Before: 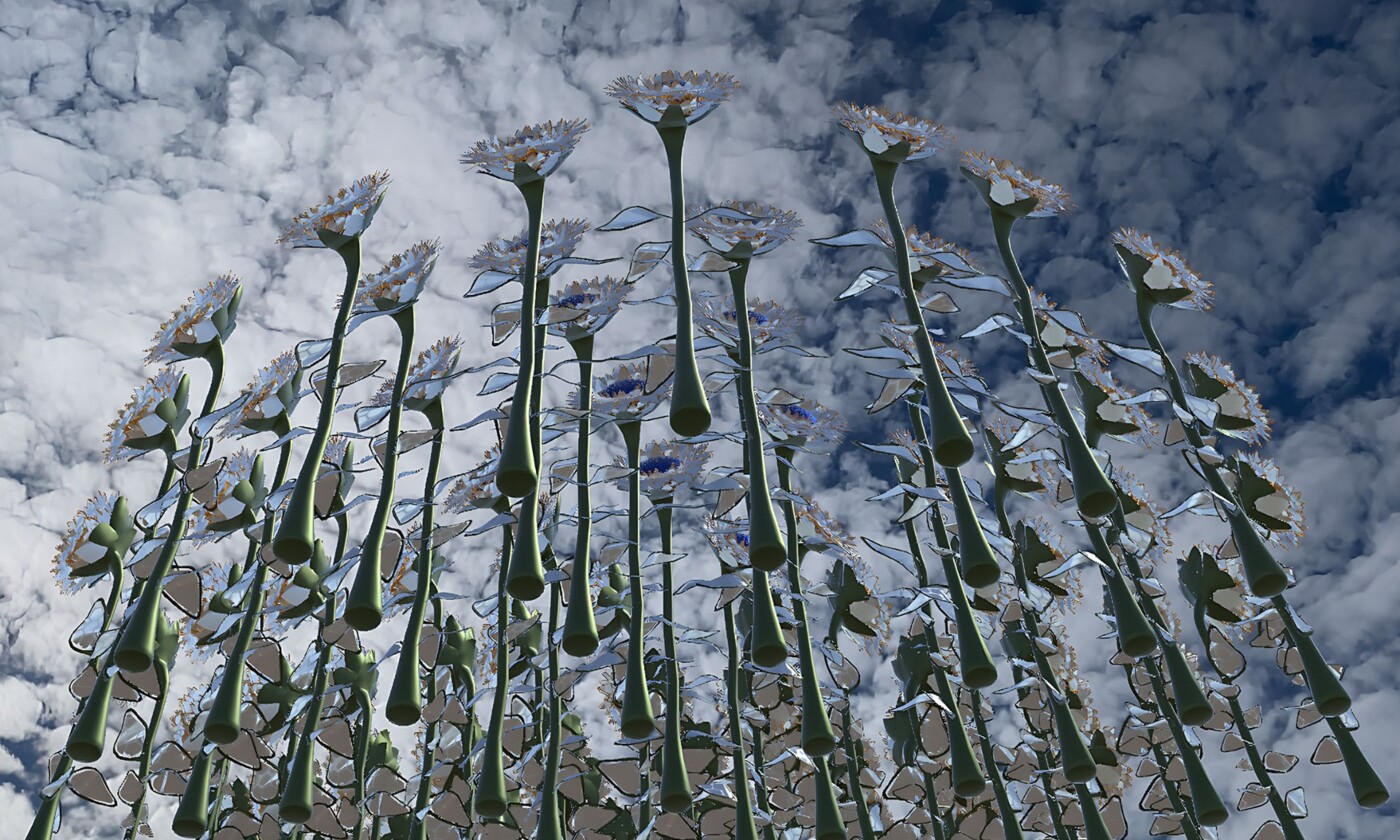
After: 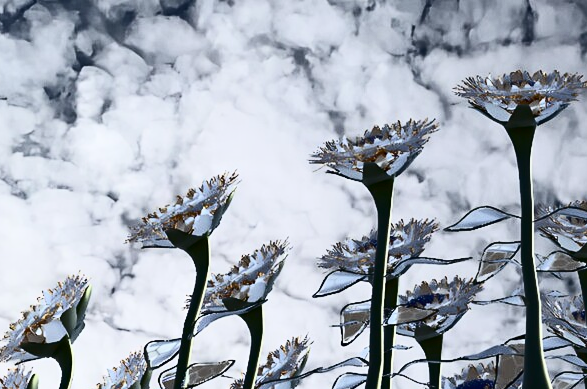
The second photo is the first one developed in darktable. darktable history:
contrast brightness saturation: contrast 0.5, saturation -0.1
crop and rotate: left 10.817%, top 0.062%, right 47.194%, bottom 53.626%
